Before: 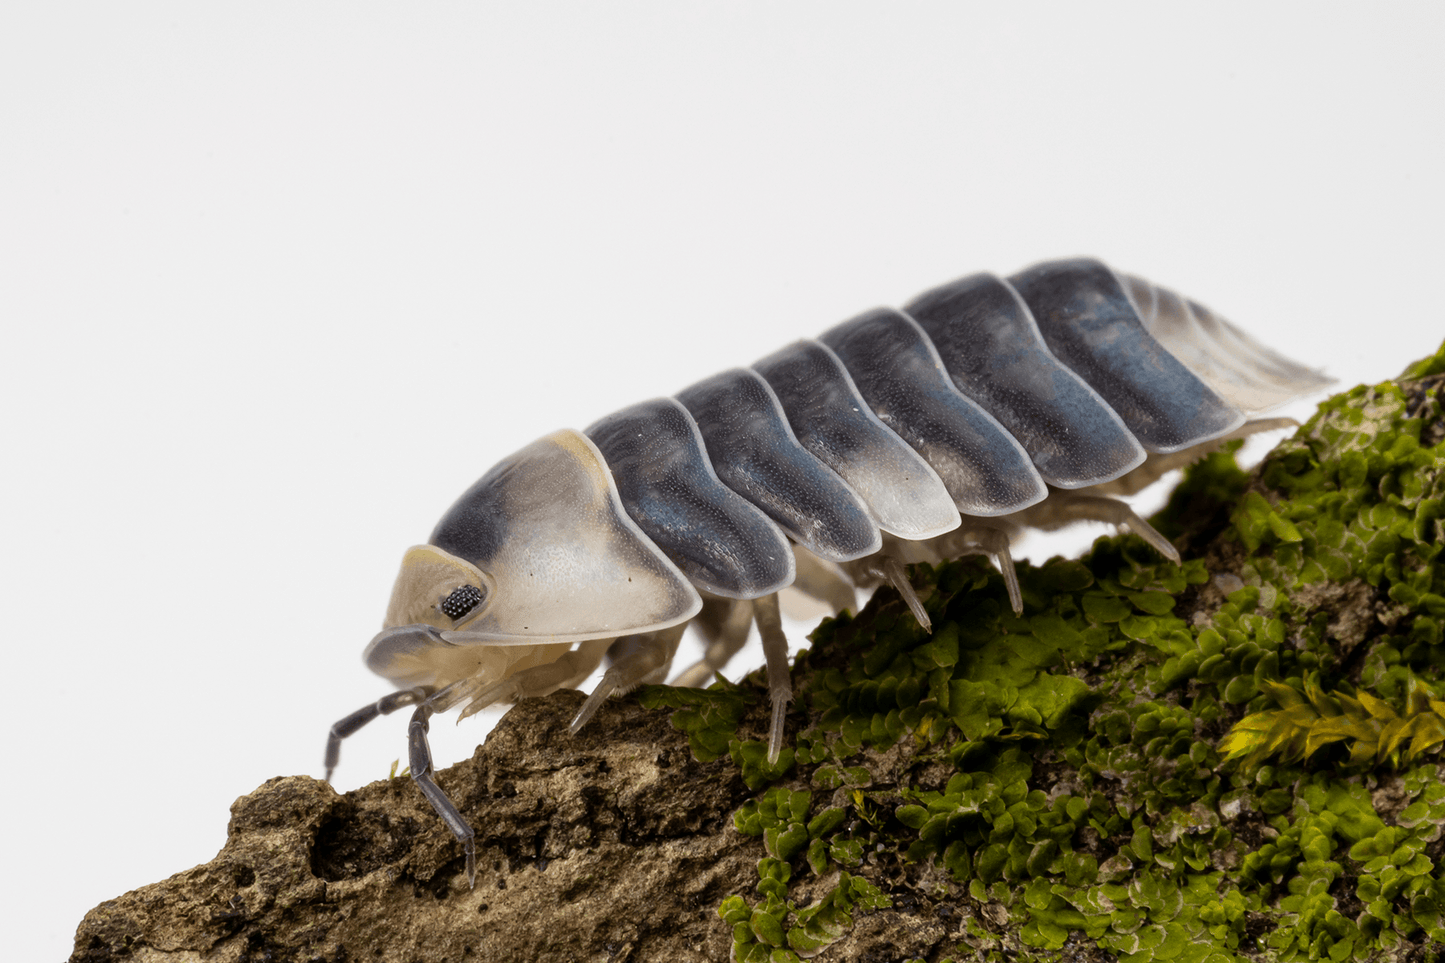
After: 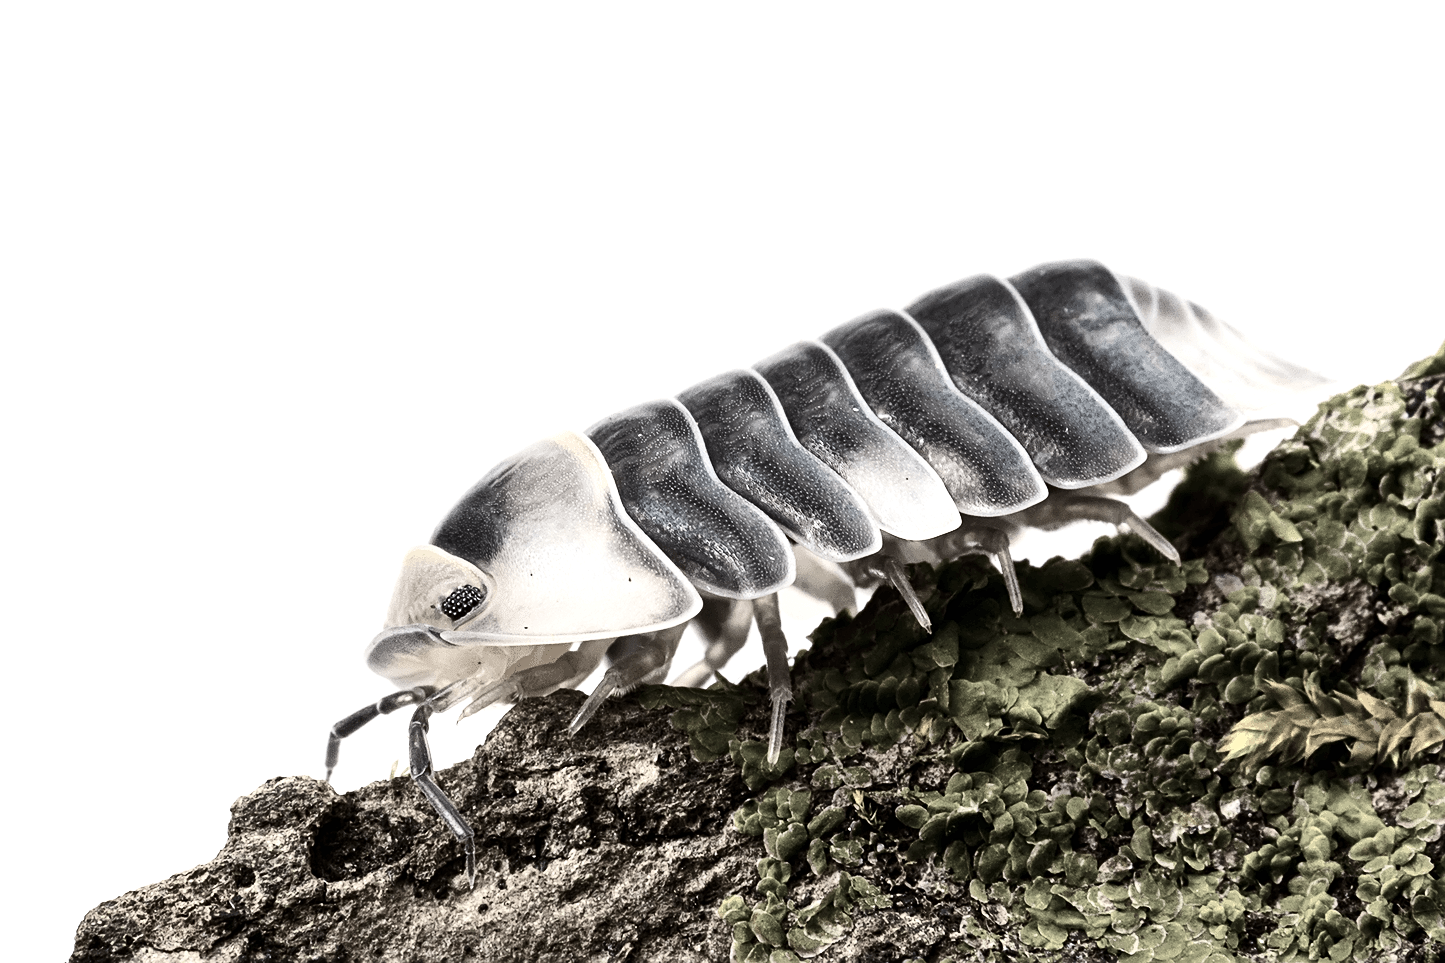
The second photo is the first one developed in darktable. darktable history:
color zones: curves: ch1 [(0, 0.153) (0.143, 0.15) (0.286, 0.151) (0.429, 0.152) (0.571, 0.152) (0.714, 0.151) (0.857, 0.151) (1, 0.153)]
shadows and highlights: shadows 52.25, highlights -28.34, soften with gaussian
contrast brightness saturation: contrast 0.294
exposure: black level correction 0, exposure 0.895 EV, compensate highlight preservation false
sharpen: on, module defaults
